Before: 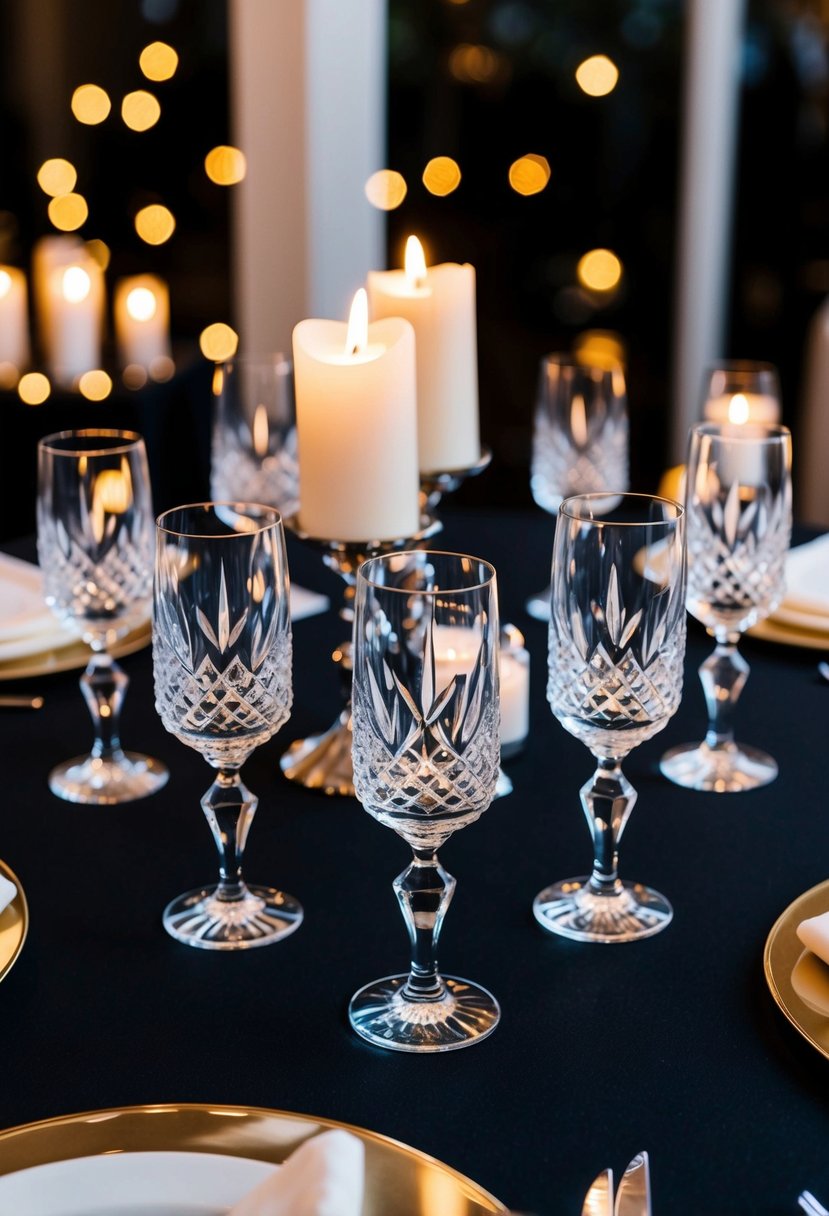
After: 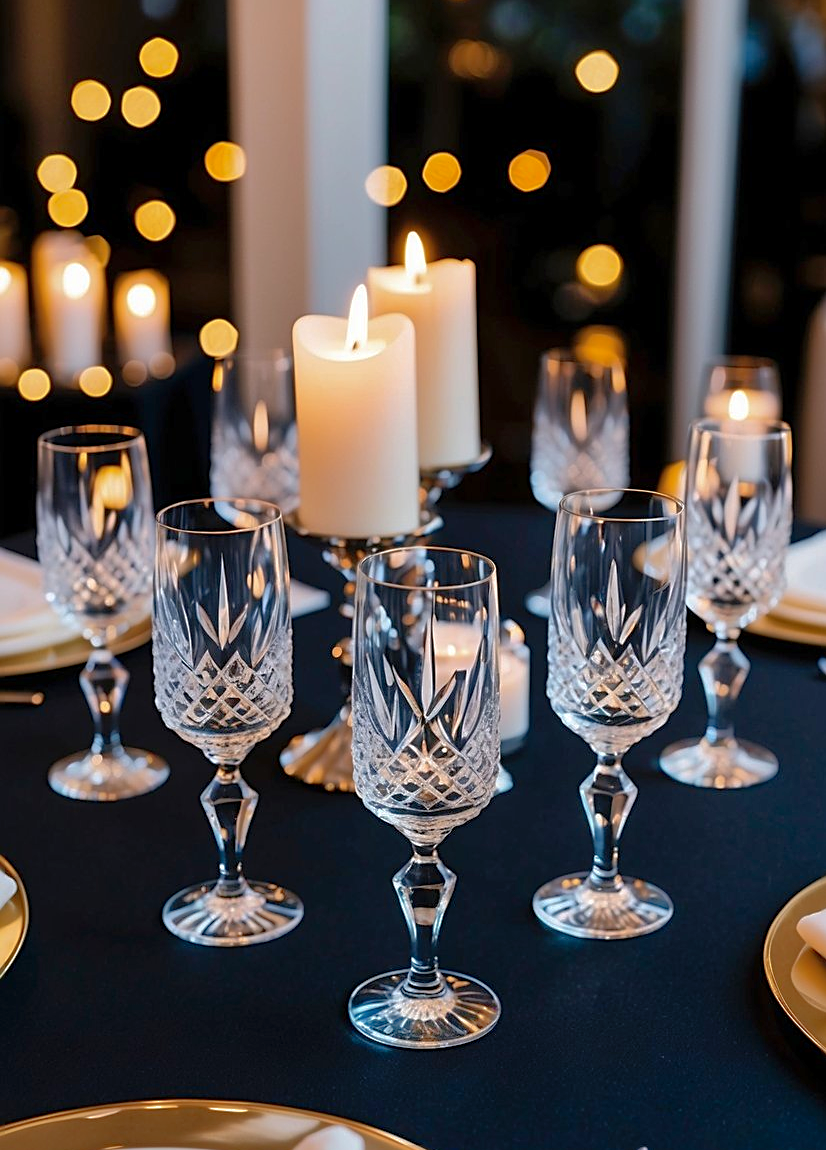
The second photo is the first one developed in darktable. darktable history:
sharpen: on, module defaults
crop: top 0.331%, right 0.254%, bottom 5.068%
shadows and highlights: on, module defaults
